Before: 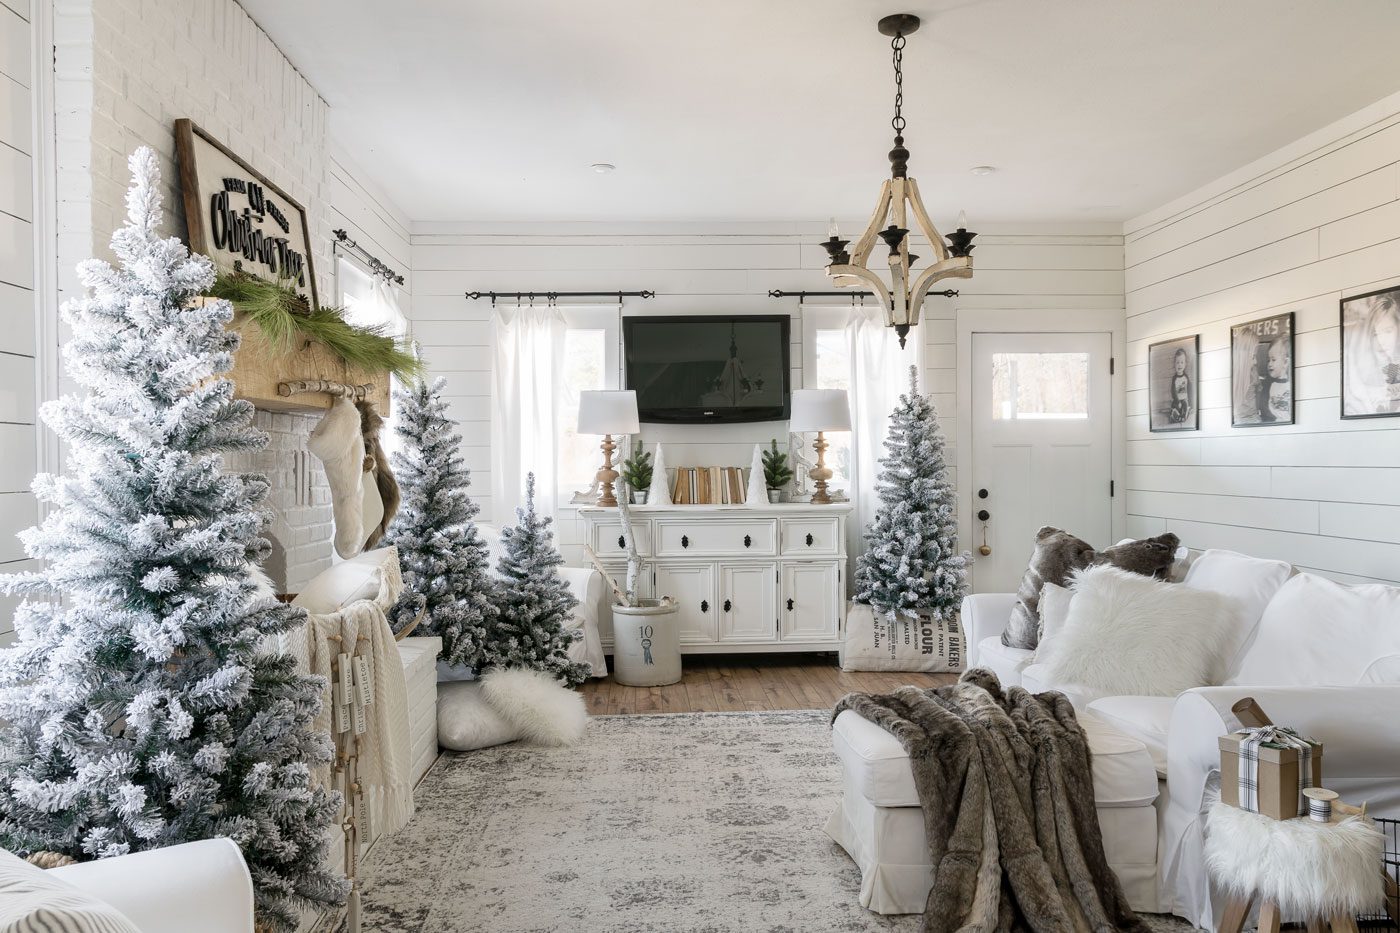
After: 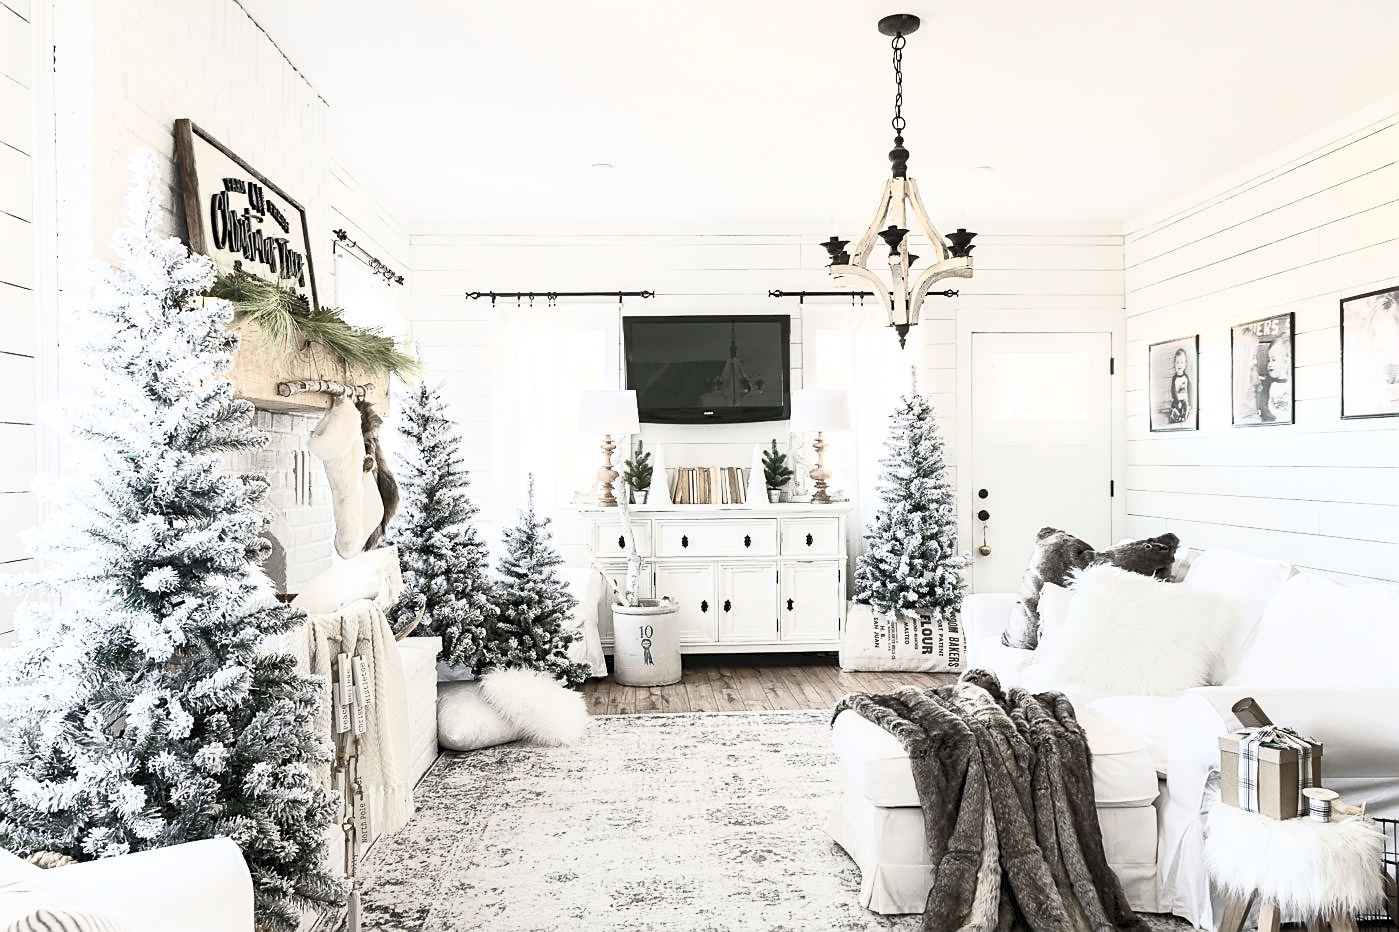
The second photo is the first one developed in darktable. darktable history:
contrast brightness saturation: contrast 0.57, brightness 0.57, saturation -0.34
sharpen: on, module defaults
